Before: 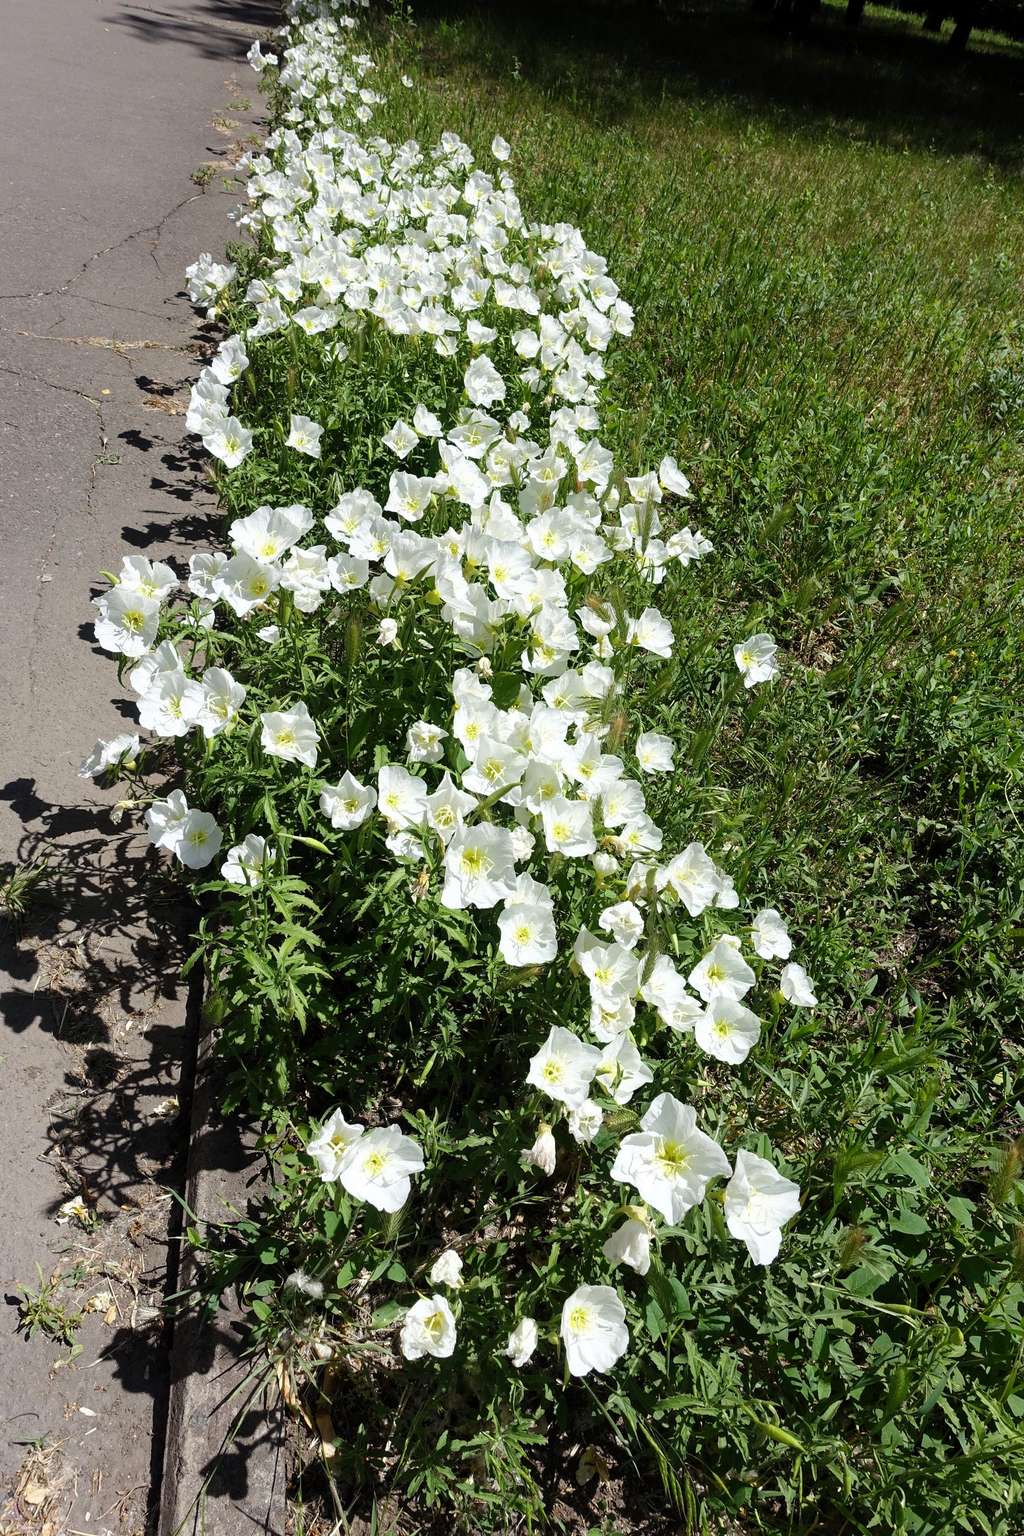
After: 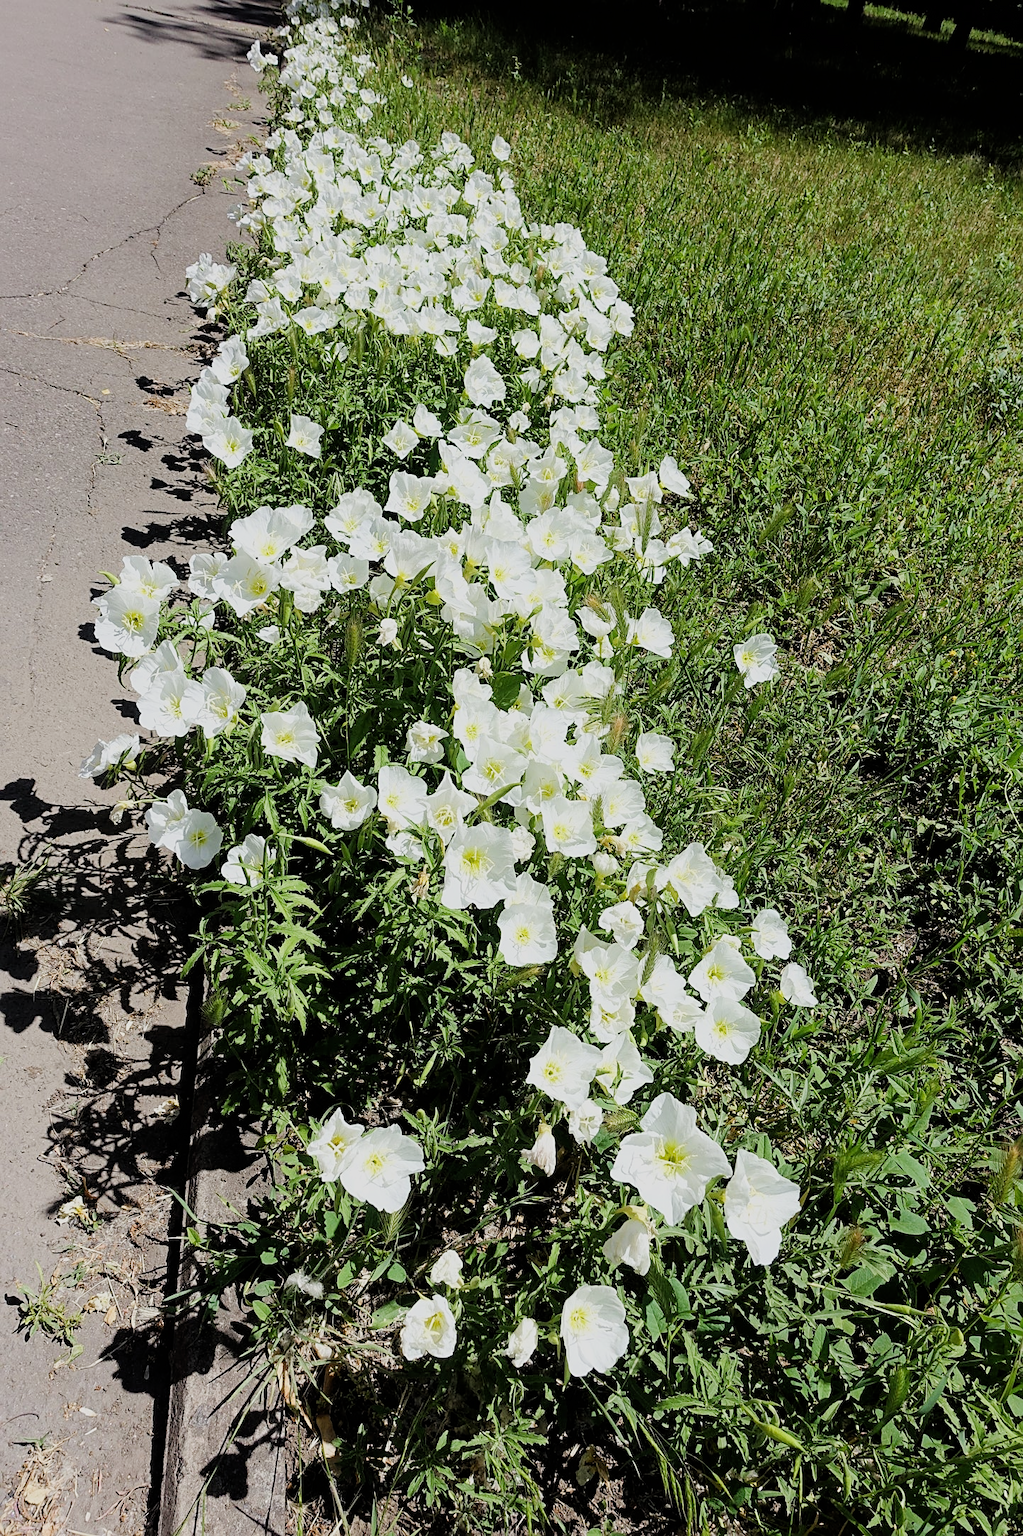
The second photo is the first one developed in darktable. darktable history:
sharpen: on, module defaults
exposure: exposure 0.56 EV, compensate exposure bias true, compensate highlight preservation false
filmic rgb: black relative exposure -6.99 EV, white relative exposure 5.63 EV, threshold 2.98 EV, hardness 2.85, enable highlight reconstruction true
